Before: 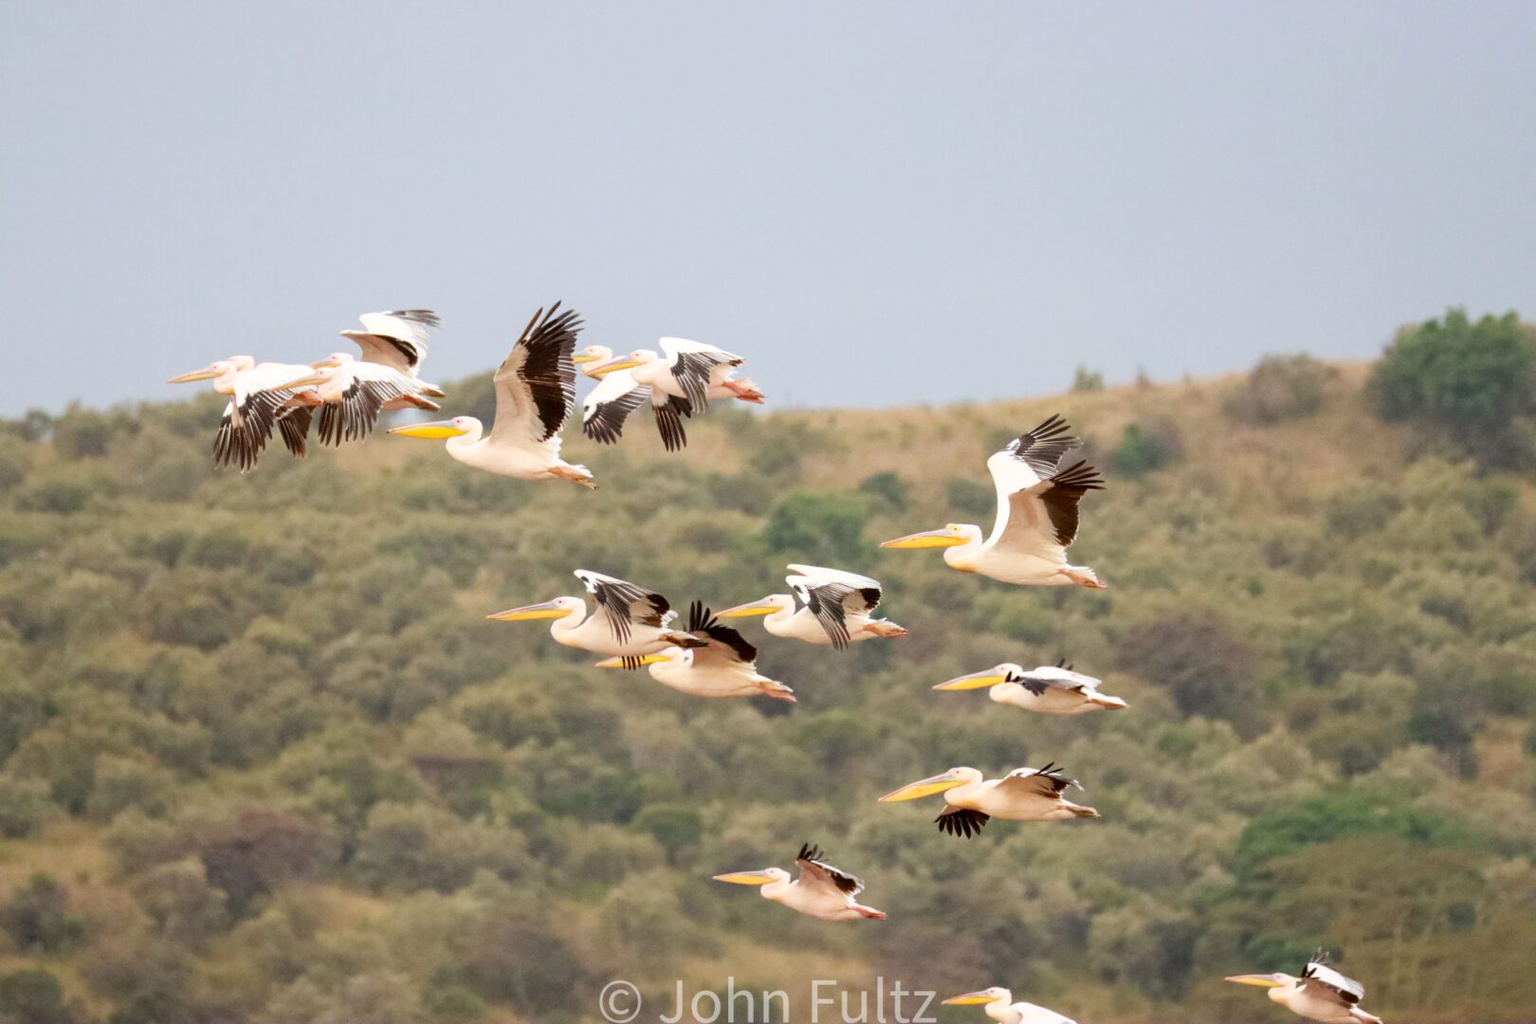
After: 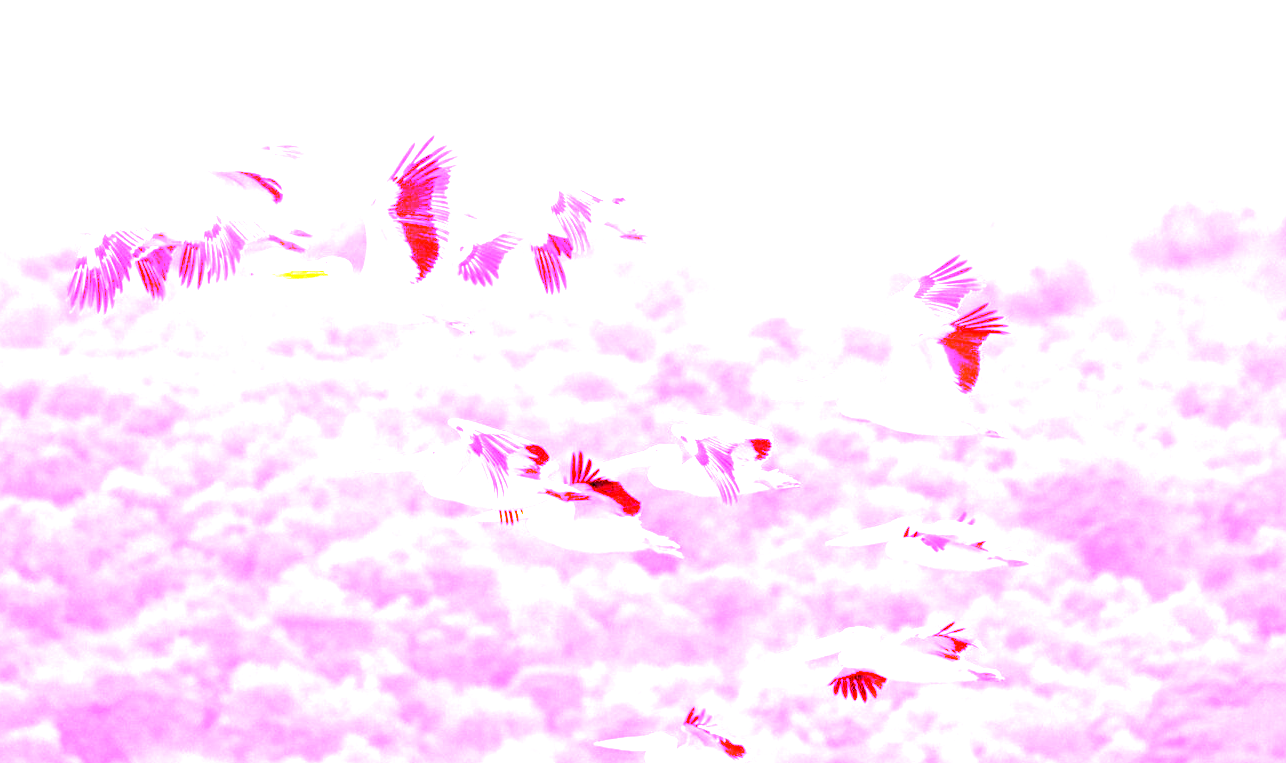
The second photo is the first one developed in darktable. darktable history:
white balance: red 8, blue 8
crop: left 9.712%, top 16.928%, right 10.845%, bottom 12.332%
exposure: exposure 2.003 EV, compensate highlight preservation false
